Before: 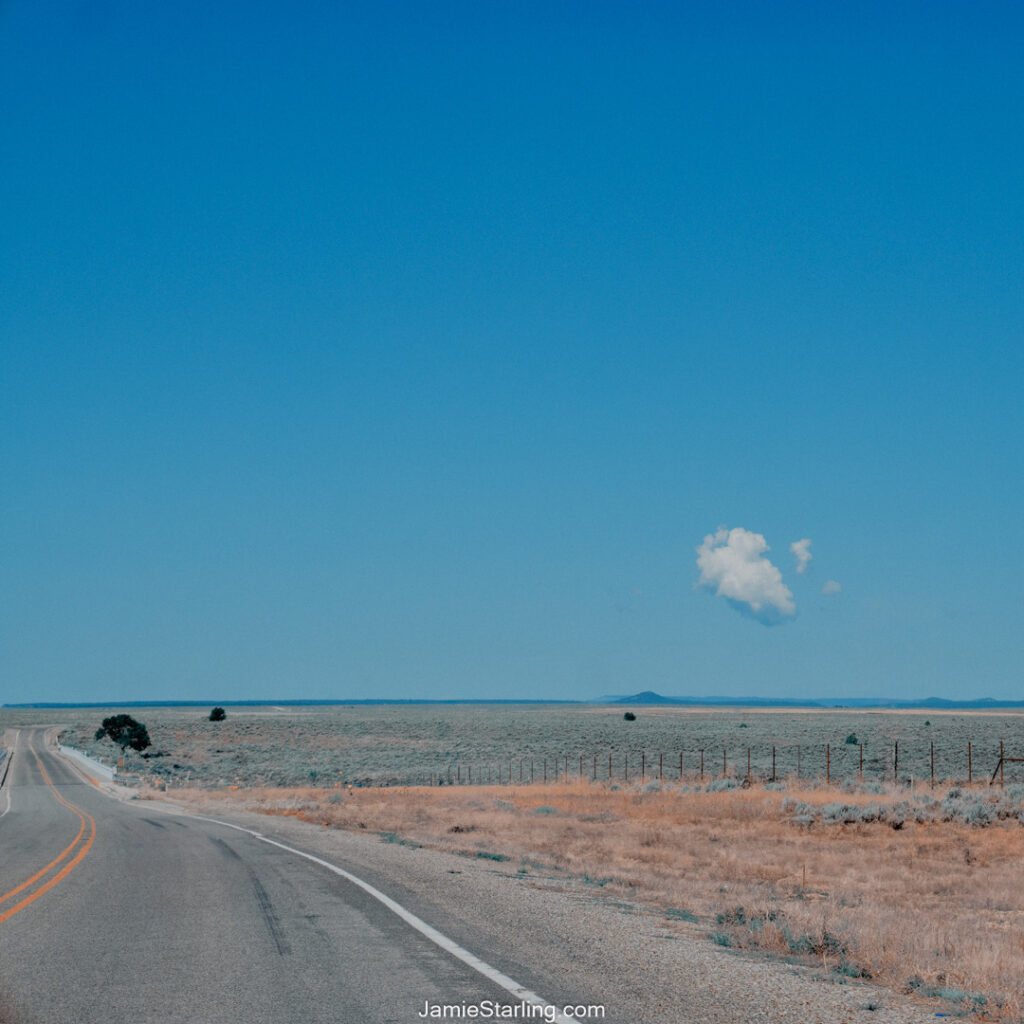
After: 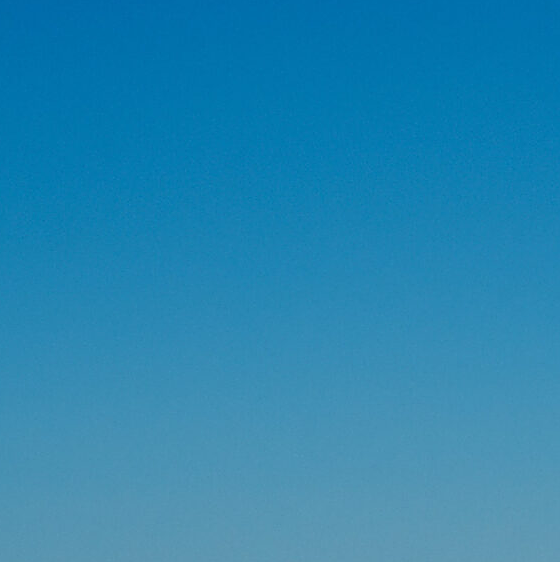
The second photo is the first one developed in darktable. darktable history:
crop and rotate: left 3.047%, top 7.509%, right 42.236%, bottom 37.598%
sharpen: on, module defaults
